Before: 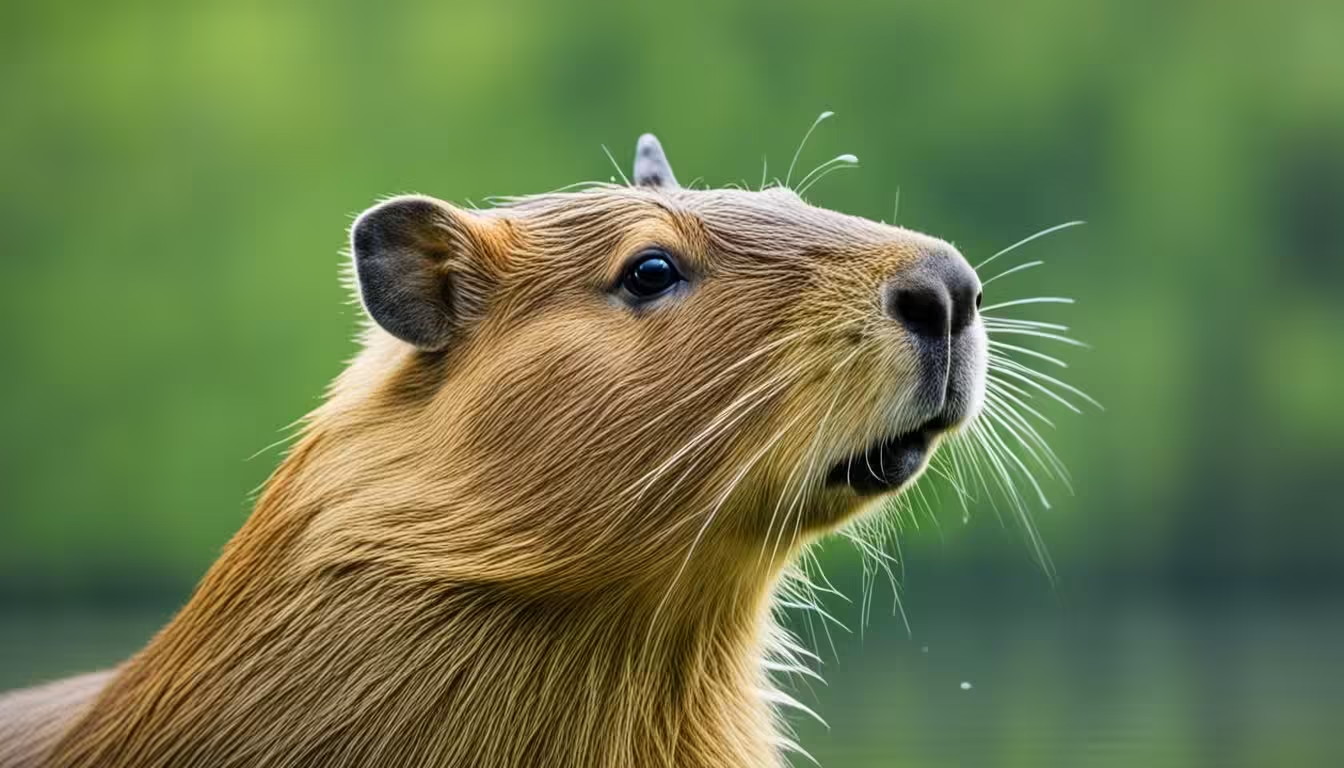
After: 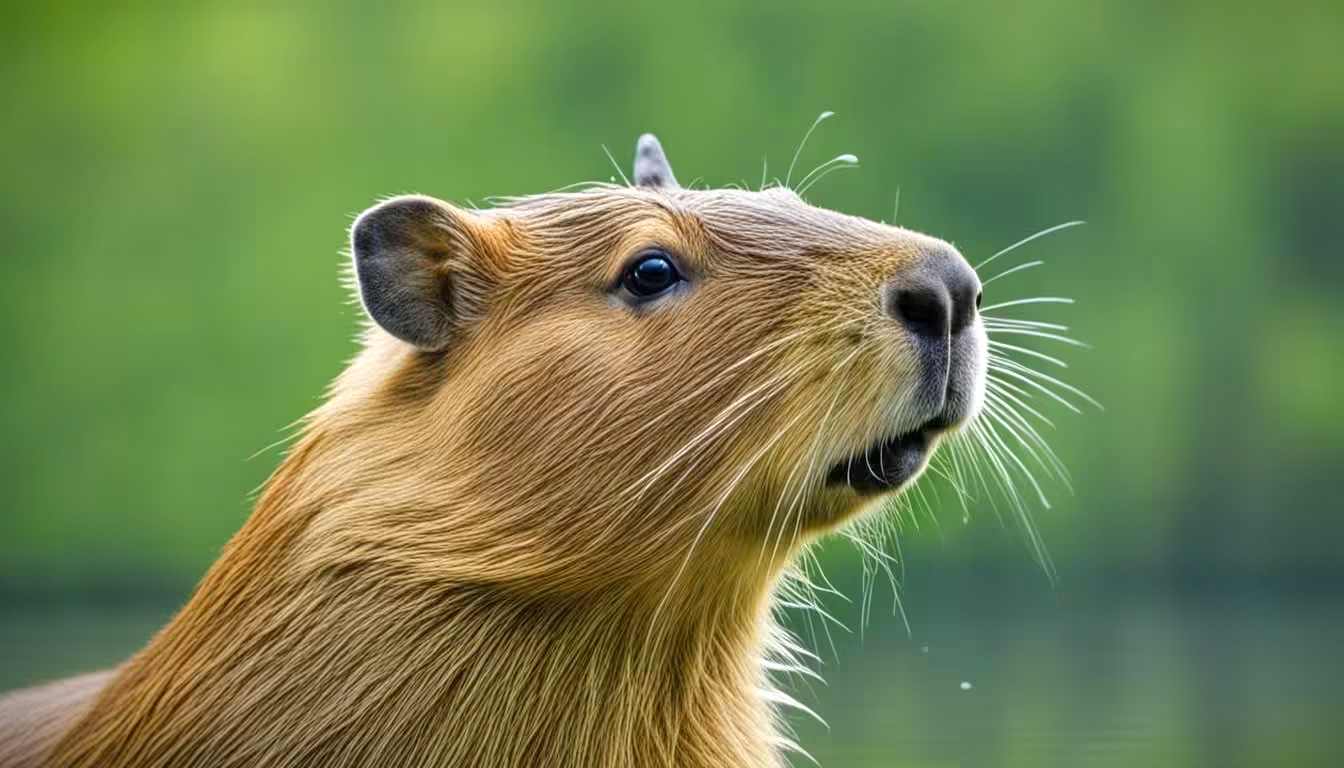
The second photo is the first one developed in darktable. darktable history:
tone equalizer: -8 EV 0.25 EV, -7 EV 0.417 EV, -6 EV 0.417 EV, -5 EV 0.25 EV, -3 EV -0.25 EV, -2 EV -0.417 EV, -1 EV -0.417 EV, +0 EV -0.25 EV, edges refinement/feathering 500, mask exposure compensation -1.57 EV, preserve details guided filter
vignetting: fall-off start 88.53%, fall-off radius 44.2%, saturation 0.376, width/height ratio 1.161
exposure: black level correction 0, exposure 0.5 EV, compensate highlight preservation false
